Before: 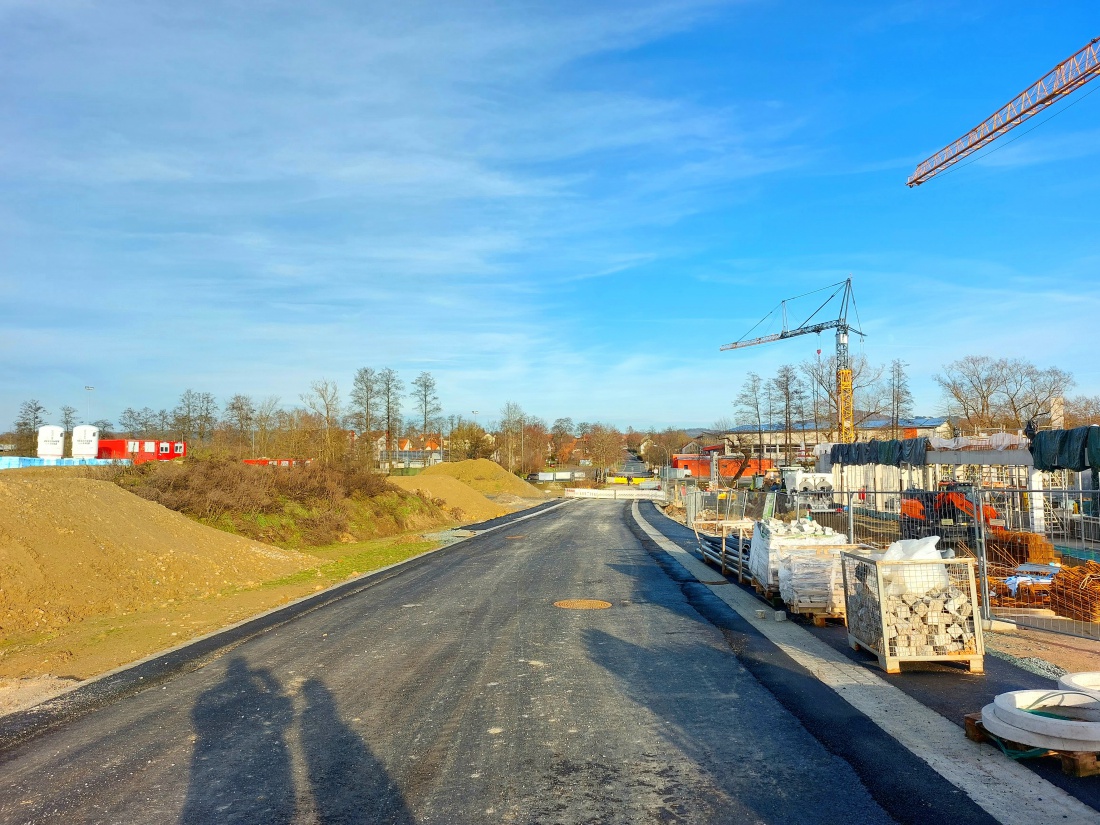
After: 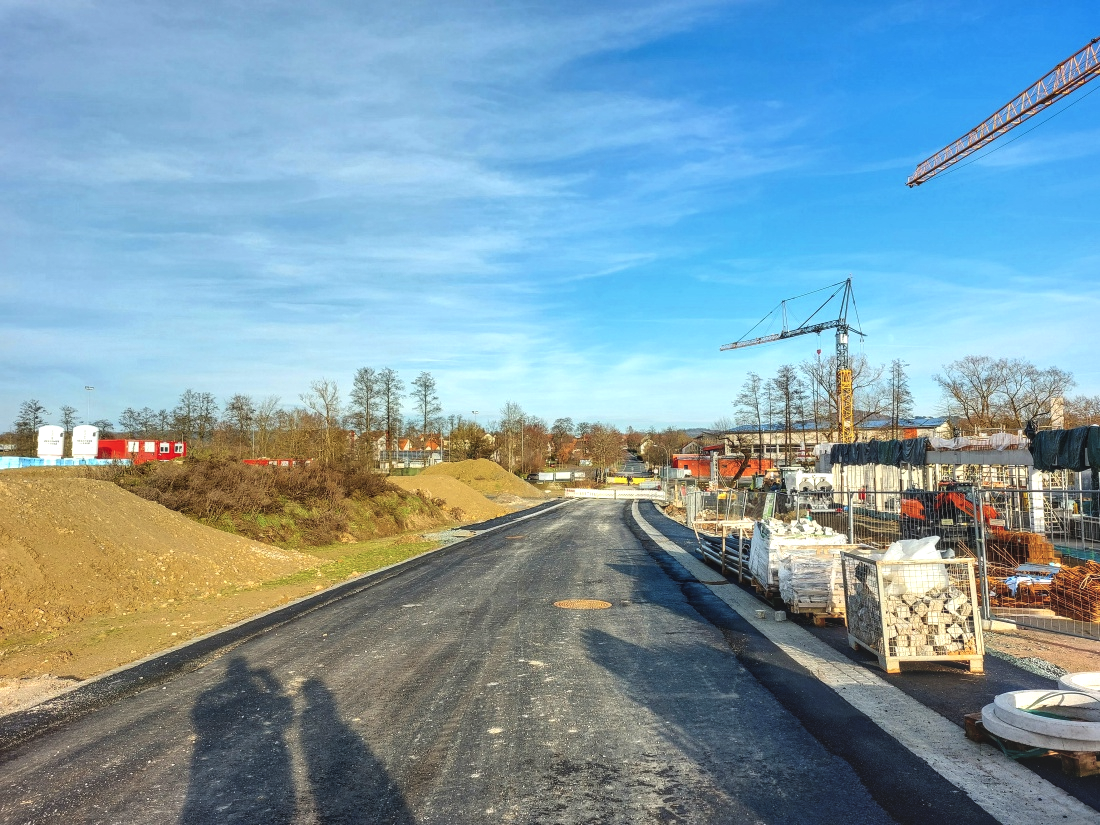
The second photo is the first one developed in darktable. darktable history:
exposure: black level correction -0.025, exposure -0.118 EV, compensate exposure bias true, compensate highlight preservation false
local contrast: highlights 60%, shadows 60%, detail 160%
